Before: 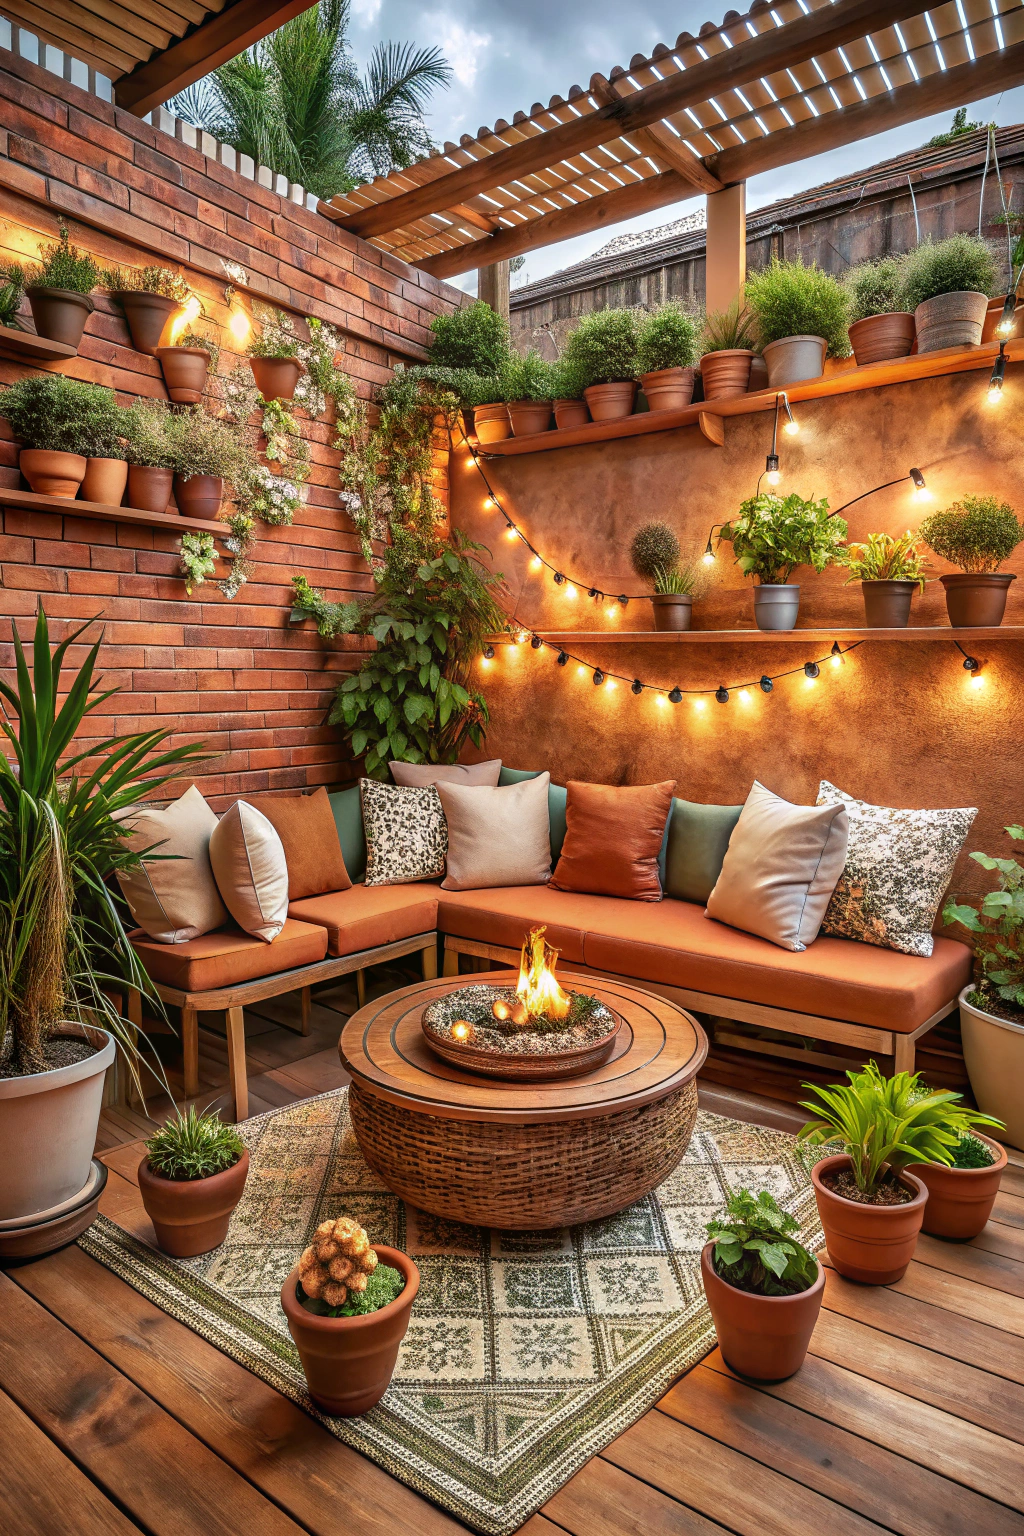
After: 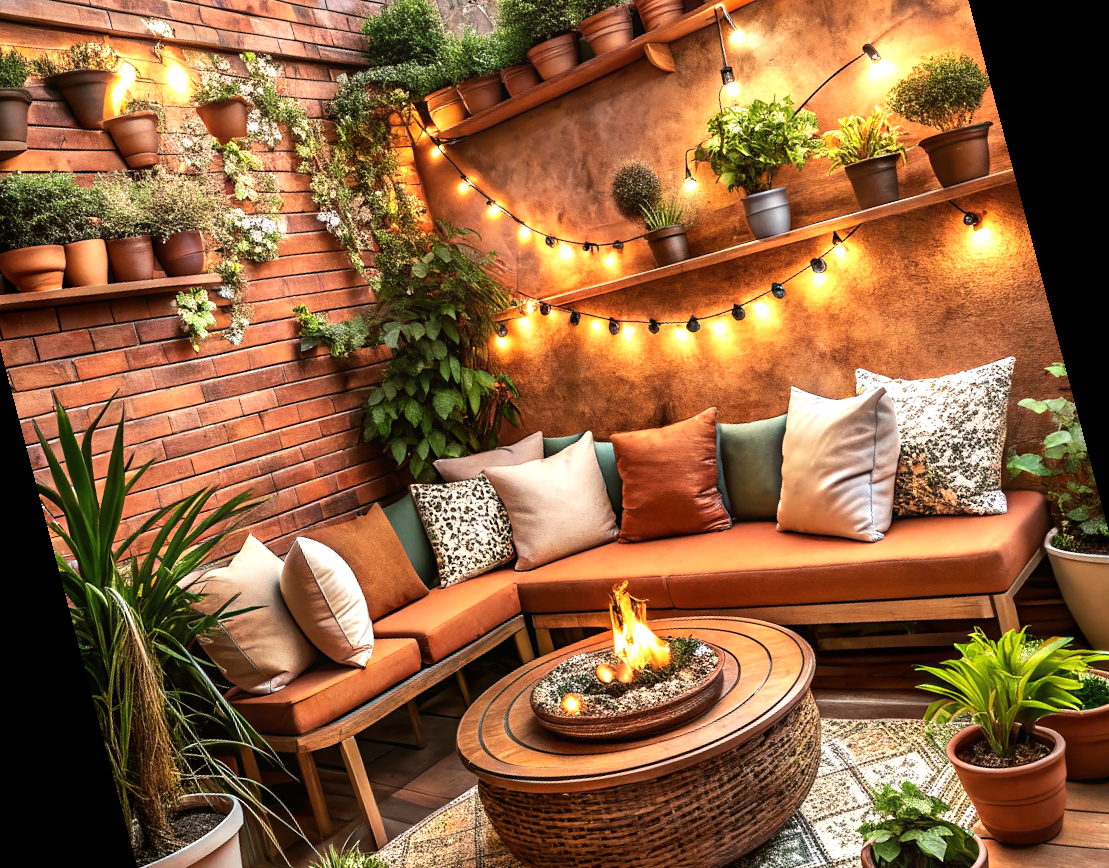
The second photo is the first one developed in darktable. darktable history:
rotate and perspective: rotation -14.8°, crop left 0.1, crop right 0.903, crop top 0.25, crop bottom 0.748
tone equalizer: -8 EV -0.75 EV, -7 EV -0.7 EV, -6 EV -0.6 EV, -5 EV -0.4 EV, -3 EV 0.4 EV, -2 EV 0.6 EV, -1 EV 0.7 EV, +0 EV 0.75 EV, edges refinement/feathering 500, mask exposure compensation -1.57 EV, preserve details no
